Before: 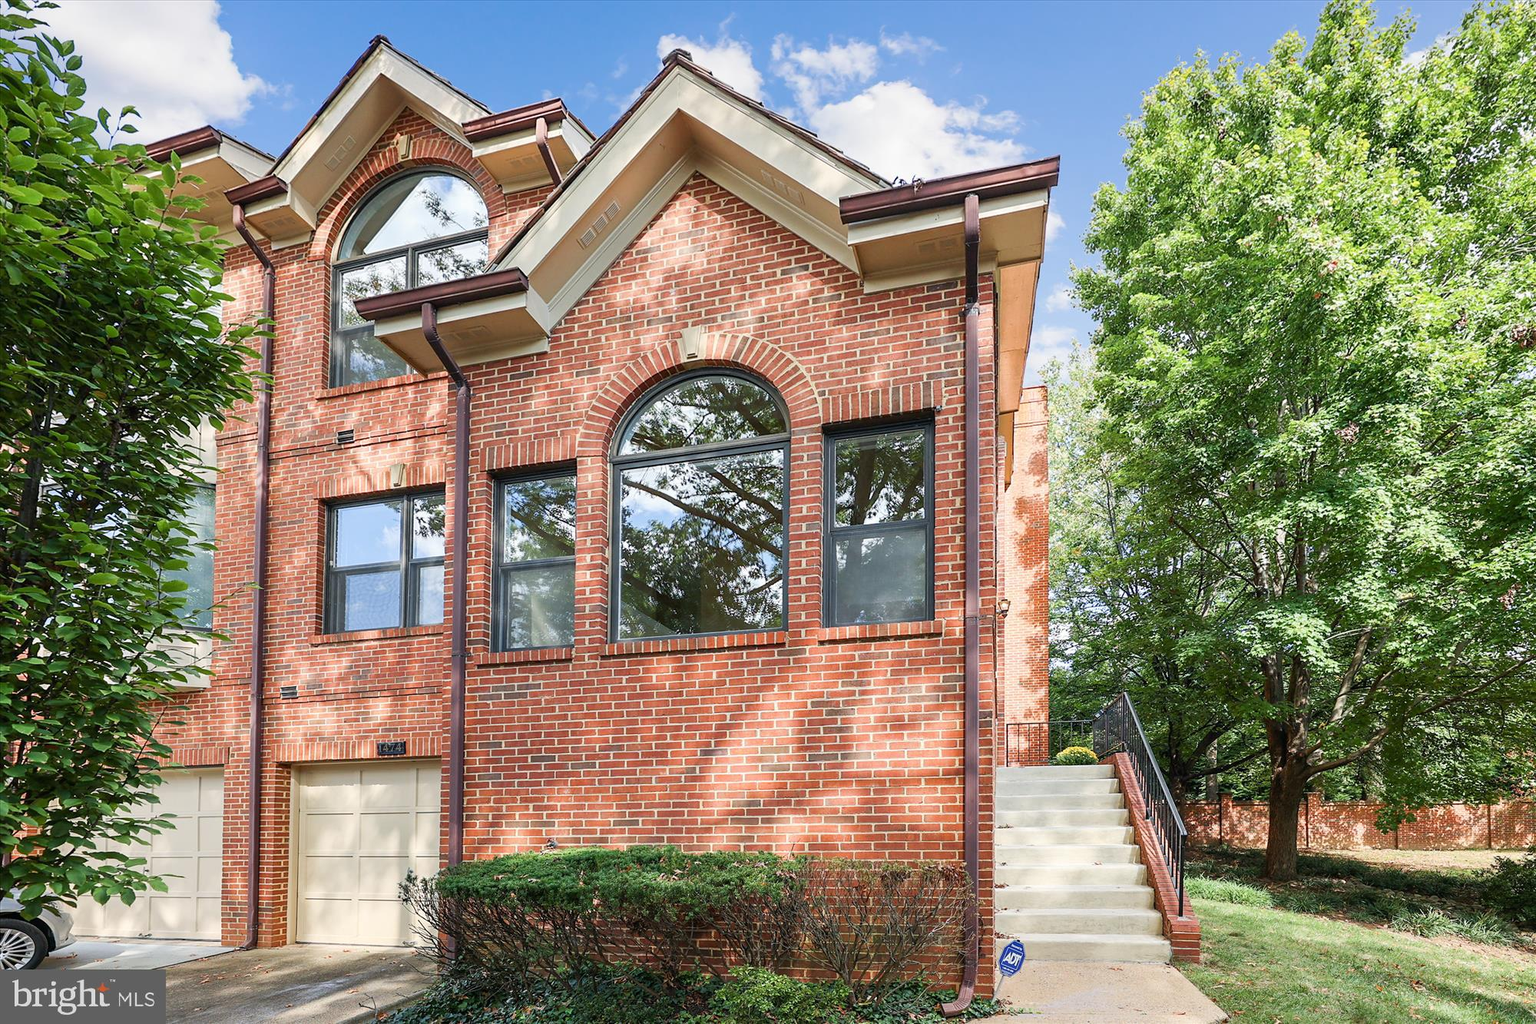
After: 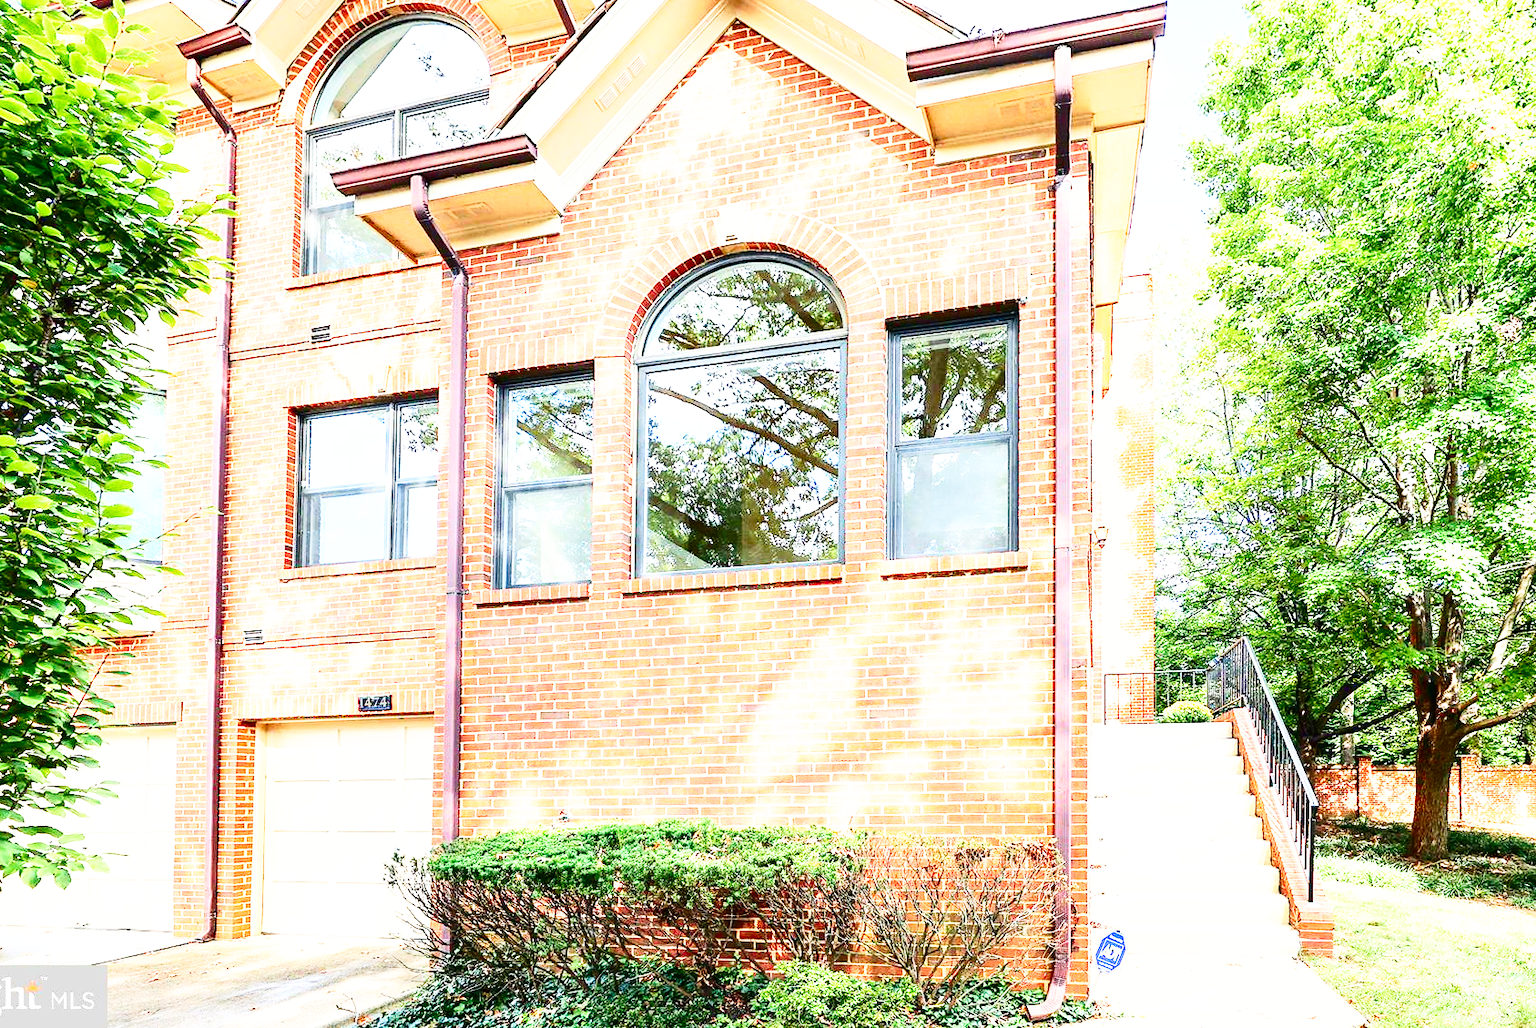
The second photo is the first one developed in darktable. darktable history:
contrast brightness saturation: contrast 0.294
exposure: exposure 0.775 EV, compensate highlight preservation false
levels: levels [0, 0.445, 1]
crop and rotate: left 4.941%, top 15.156%, right 10.688%
base curve: curves: ch0 [(0, 0) (0.007, 0.004) (0.027, 0.03) (0.046, 0.07) (0.207, 0.54) (0.442, 0.872) (0.673, 0.972) (1, 1)], preserve colors none
